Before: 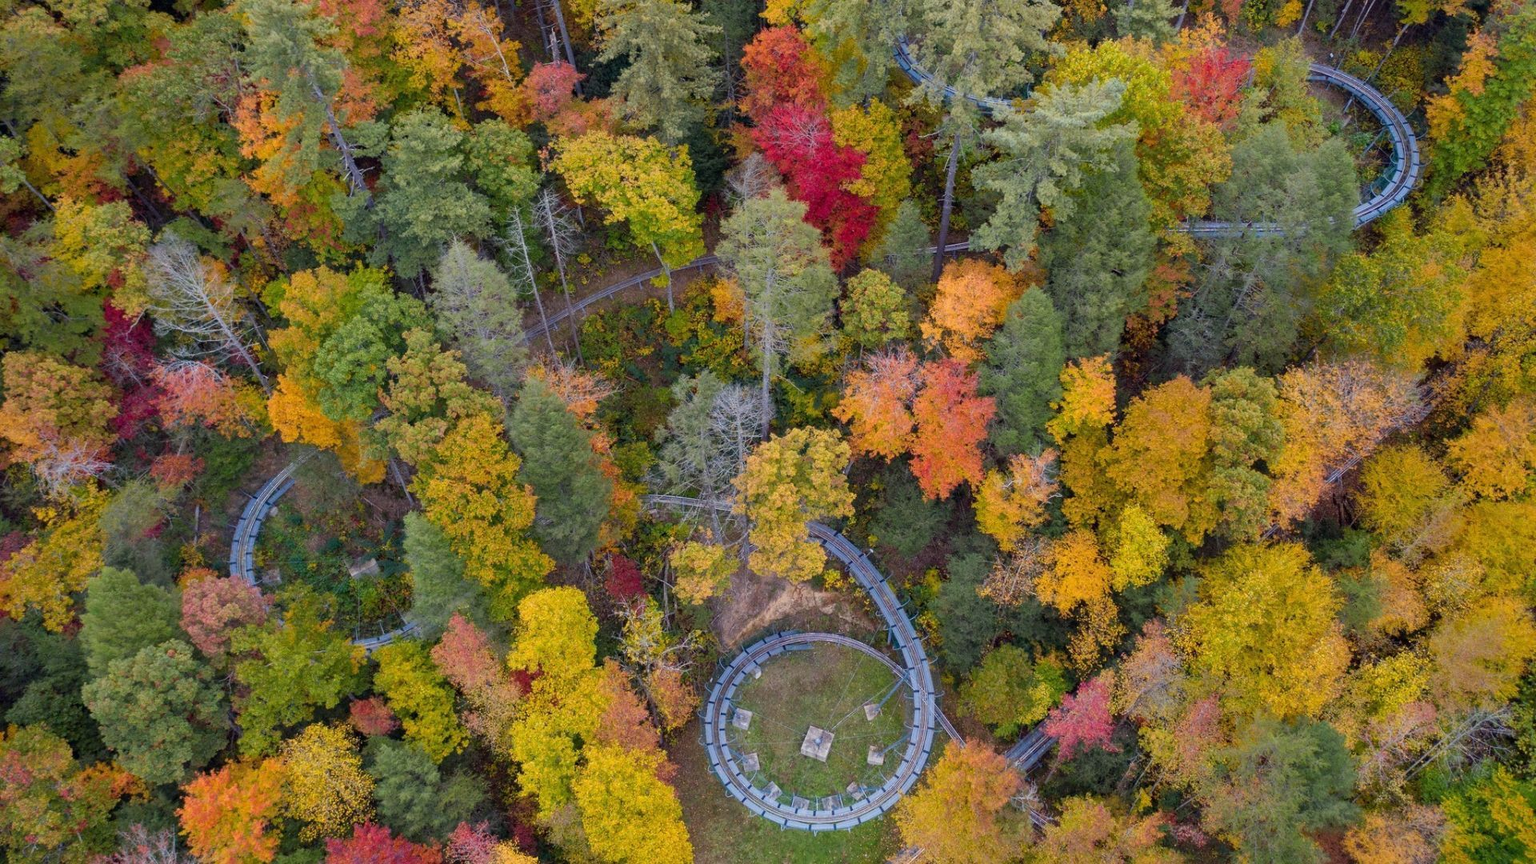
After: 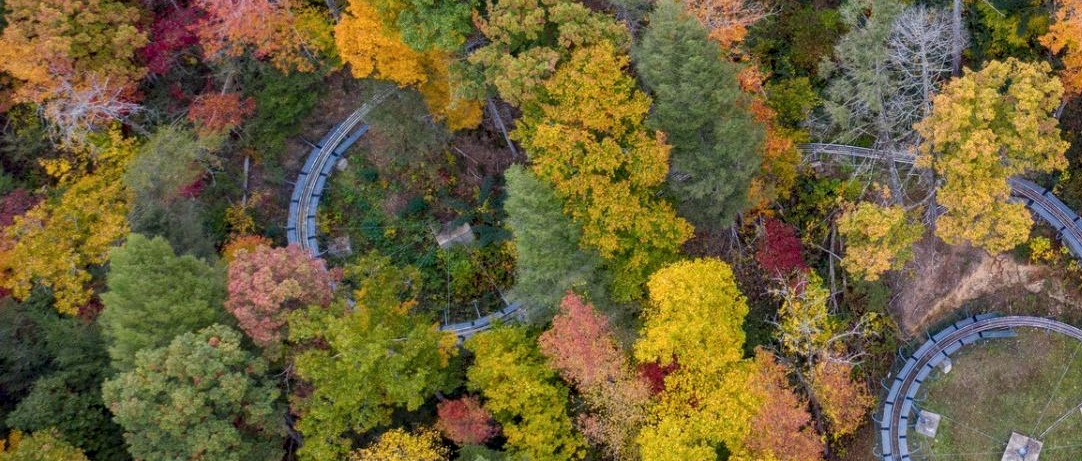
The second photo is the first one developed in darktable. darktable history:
crop: top 44.054%, right 43.617%, bottom 13.22%
local contrast: on, module defaults
